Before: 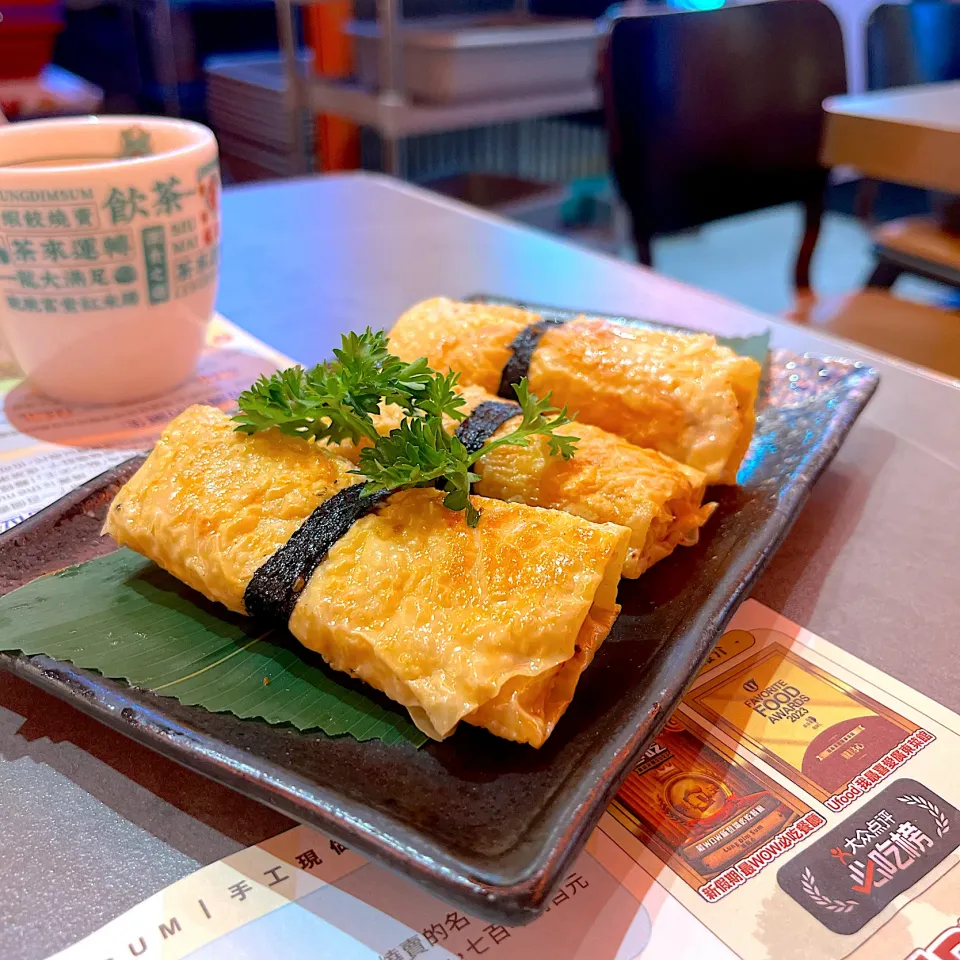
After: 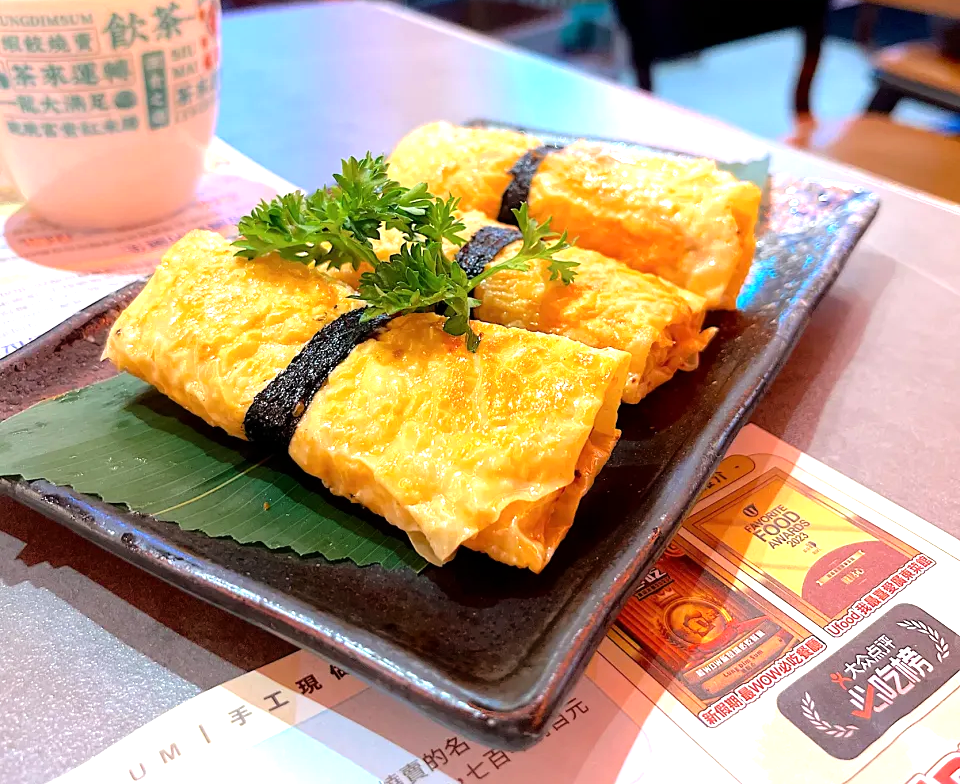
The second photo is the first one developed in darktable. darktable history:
tone equalizer: -8 EV -0.738 EV, -7 EV -0.706 EV, -6 EV -0.599 EV, -5 EV -0.375 EV, -3 EV 0.382 EV, -2 EV 0.6 EV, -1 EV 0.693 EV, +0 EV 0.756 EV
crop and rotate: top 18.311%
